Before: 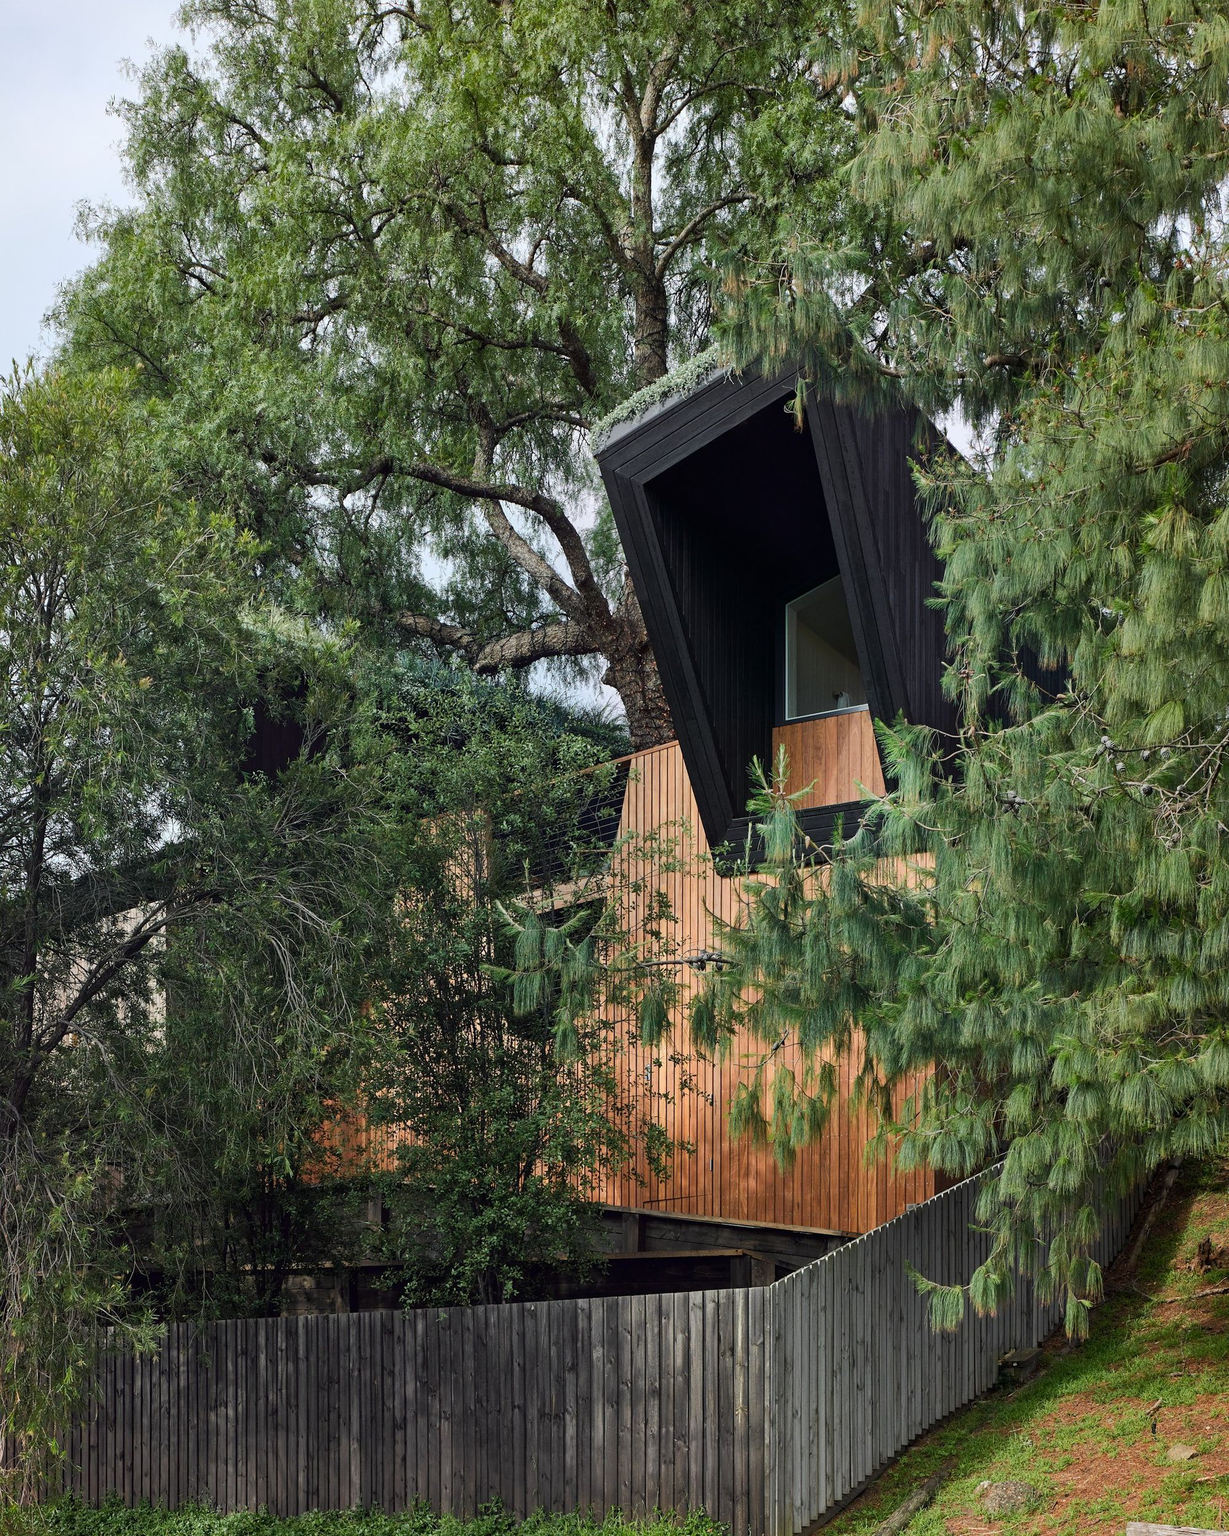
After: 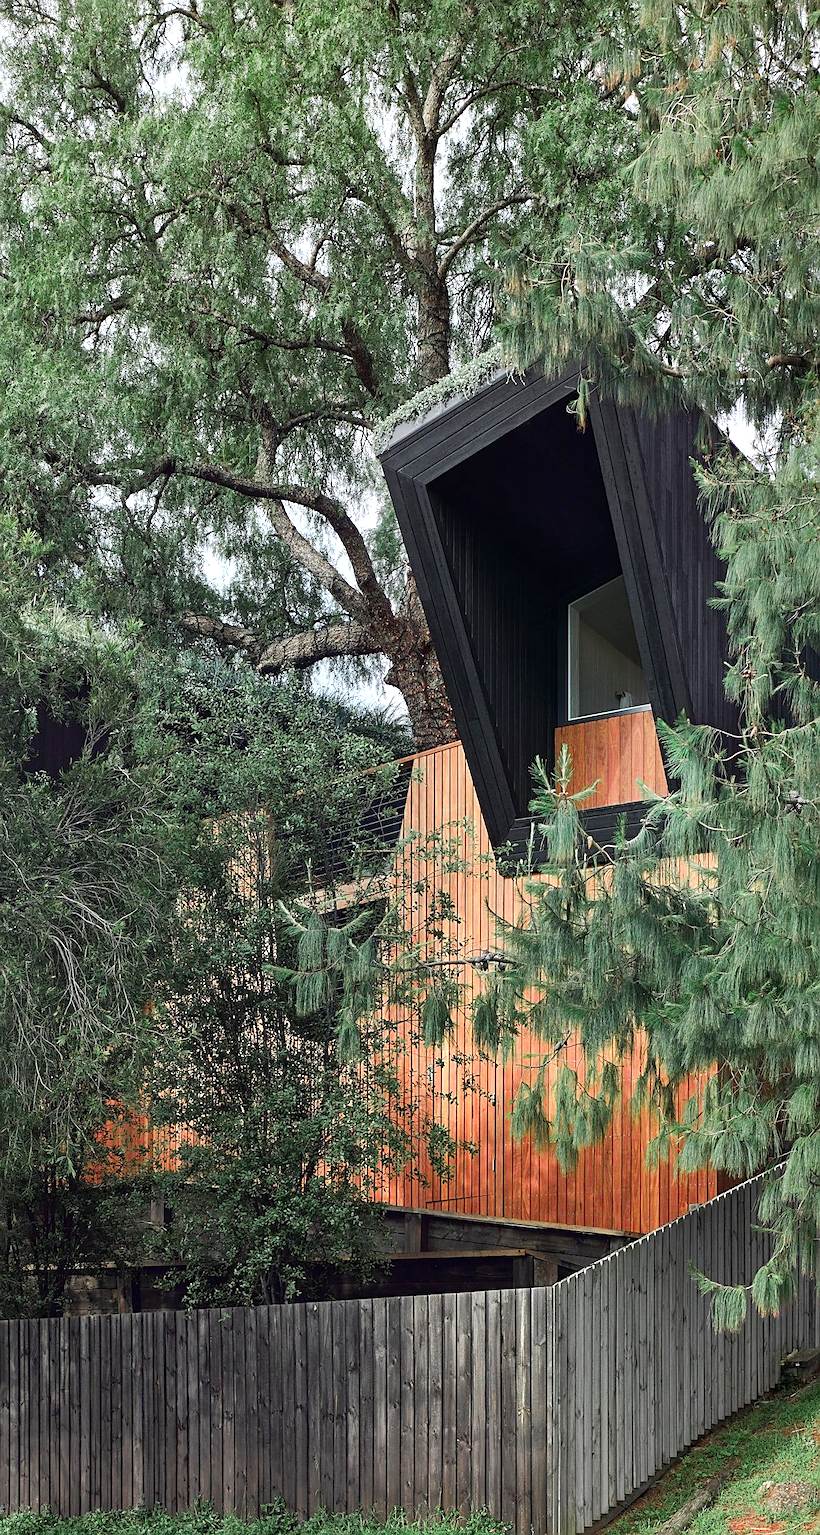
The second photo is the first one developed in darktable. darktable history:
levels: levels [0, 0.435, 0.917]
color zones: curves: ch0 [(0, 0.466) (0.128, 0.466) (0.25, 0.5) (0.375, 0.456) (0.5, 0.5) (0.625, 0.5) (0.737, 0.652) (0.875, 0.5)]; ch1 [(0, 0.603) (0.125, 0.618) (0.261, 0.348) (0.372, 0.353) (0.497, 0.363) (0.611, 0.45) (0.731, 0.427) (0.875, 0.518) (0.998, 0.652)]; ch2 [(0, 0.559) (0.125, 0.451) (0.253, 0.564) (0.37, 0.578) (0.5, 0.466) (0.625, 0.471) (0.731, 0.471) (0.88, 0.485)]
crop and rotate: left 17.732%, right 15.423%
sharpen: on, module defaults
